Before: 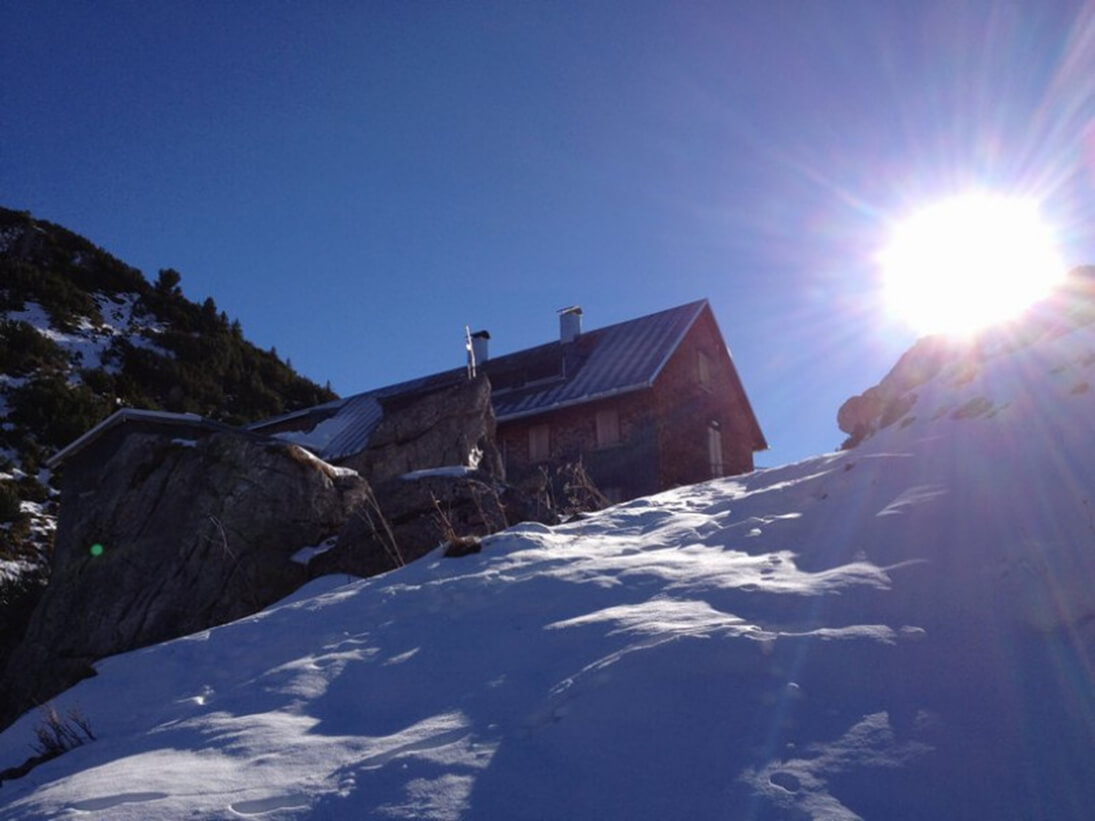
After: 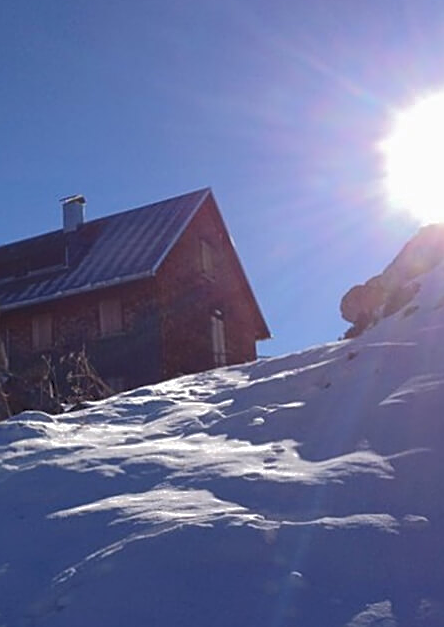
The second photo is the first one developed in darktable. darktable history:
tone curve: curves: ch0 [(0, 0) (0.003, 0.08) (0.011, 0.088) (0.025, 0.104) (0.044, 0.122) (0.069, 0.141) (0.1, 0.161) (0.136, 0.181) (0.177, 0.209) (0.224, 0.246) (0.277, 0.293) (0.335, 0.343) (0.399, 0.399) (0.468, 0.464) (0.543, 0.54) (0.623, 0.616) (0.709, 0.694) (0.801, 0.757) (0.898, 0.821) (1, 1)], color space Lab, independent channels, preserve colors none
sharpen: amount 0.735
crop: left 45.448%, top 13.544%, right 13.973%, bottom 10.036%
